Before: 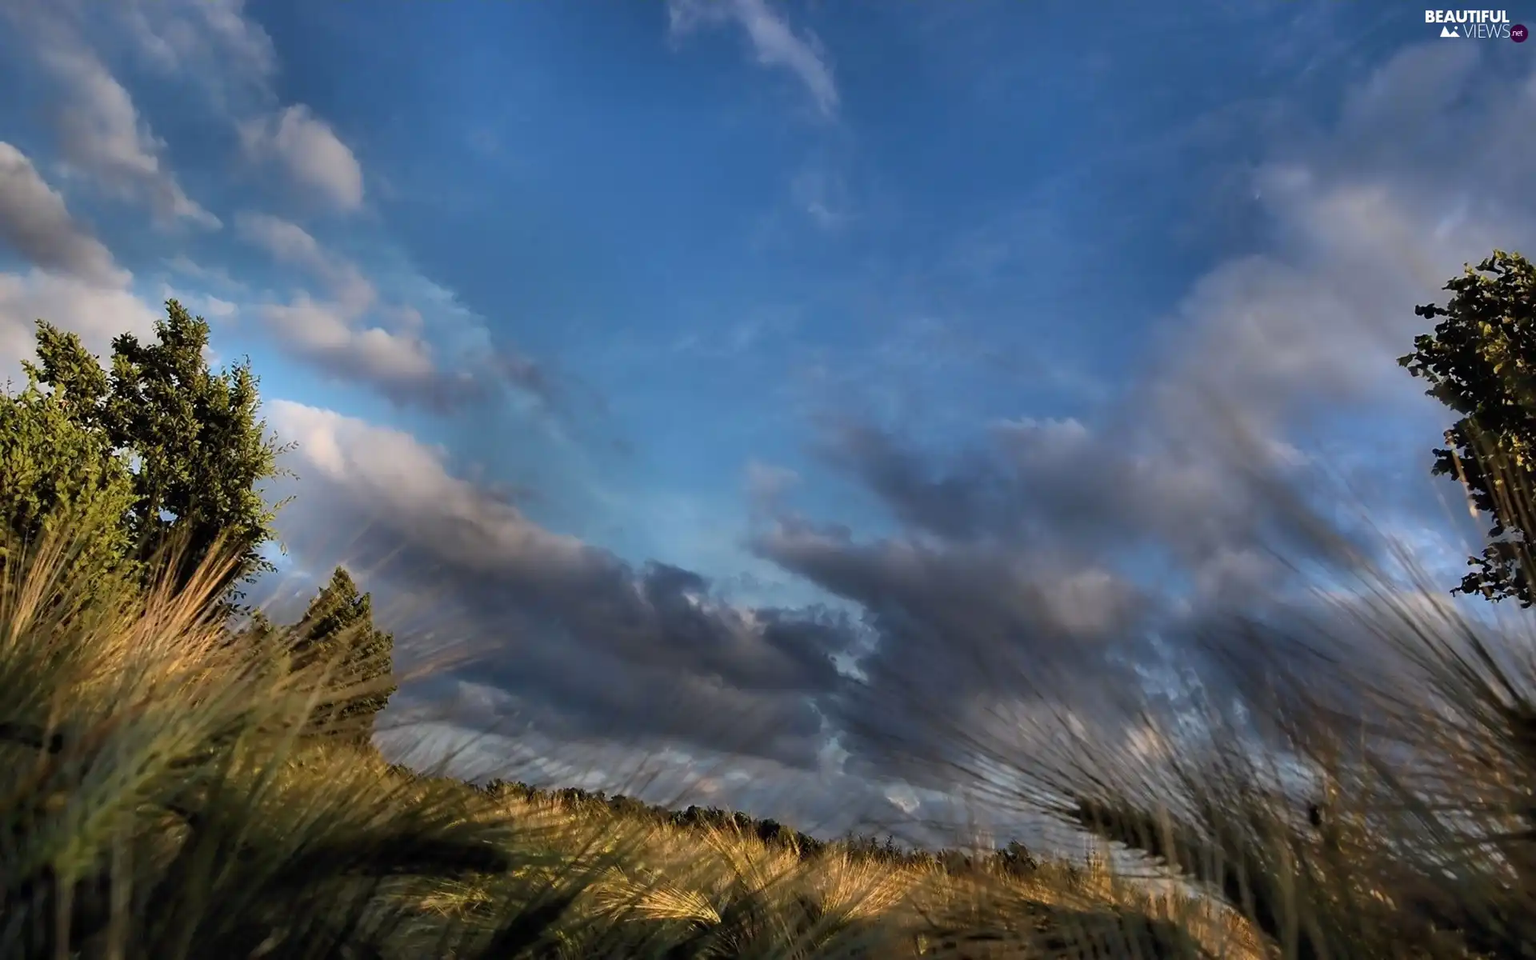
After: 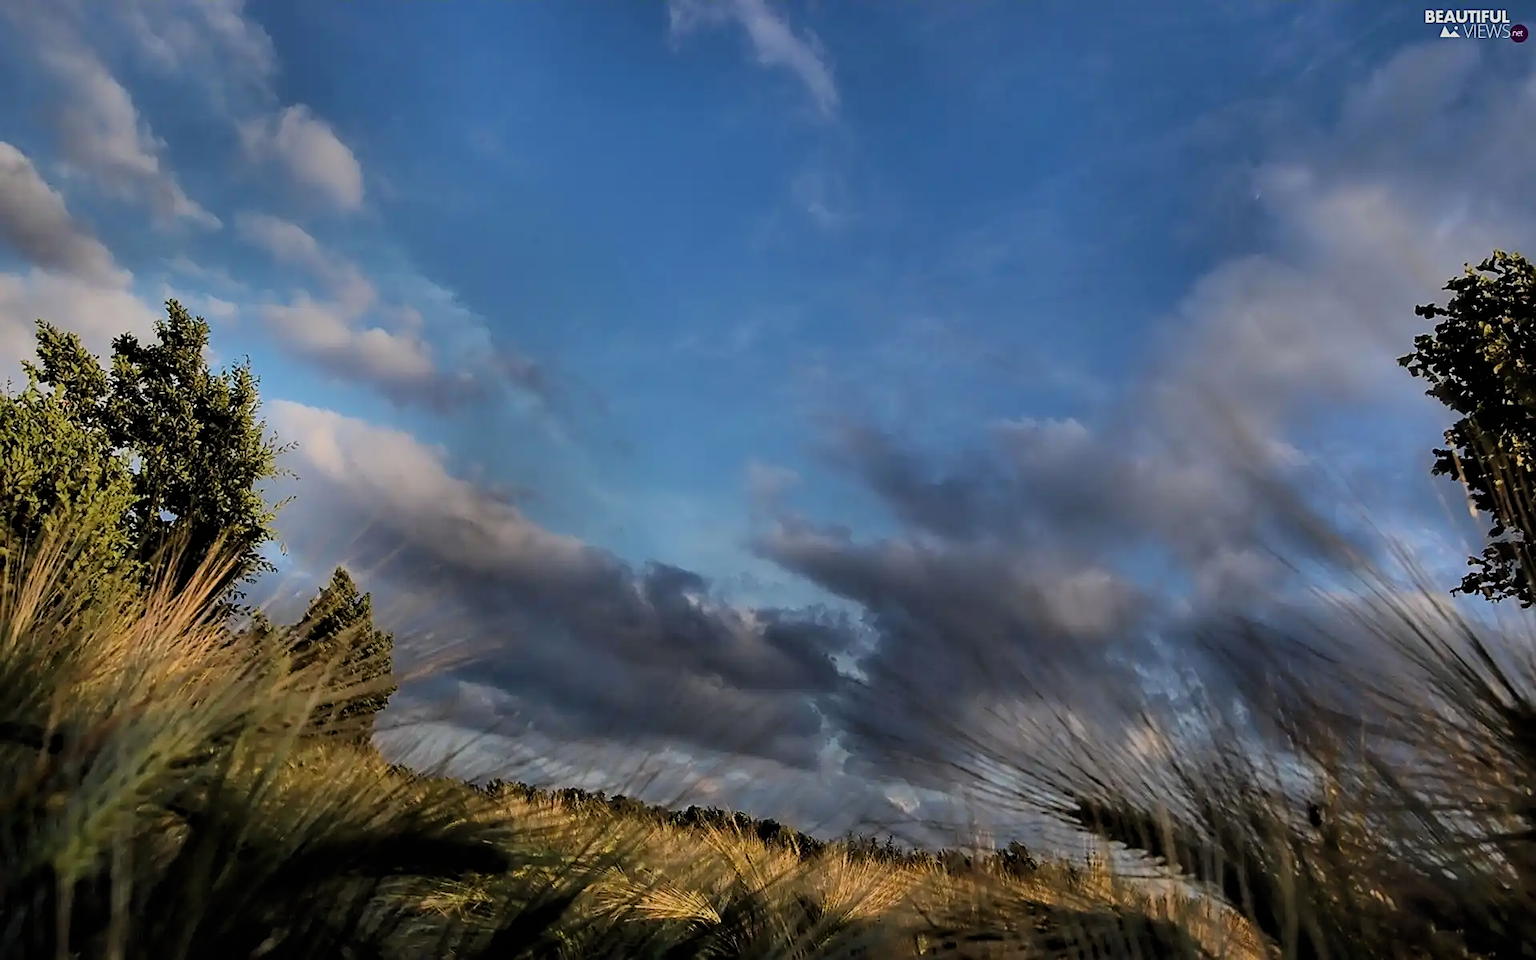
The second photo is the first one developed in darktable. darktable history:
sharpen: on, module defaults
filmic rgb: black relative exposure -7.65 EV, white relative exposure 4.56 EV, hardness 3.61, color science v6 (2022), iterations of high-quality reconstruction 0
